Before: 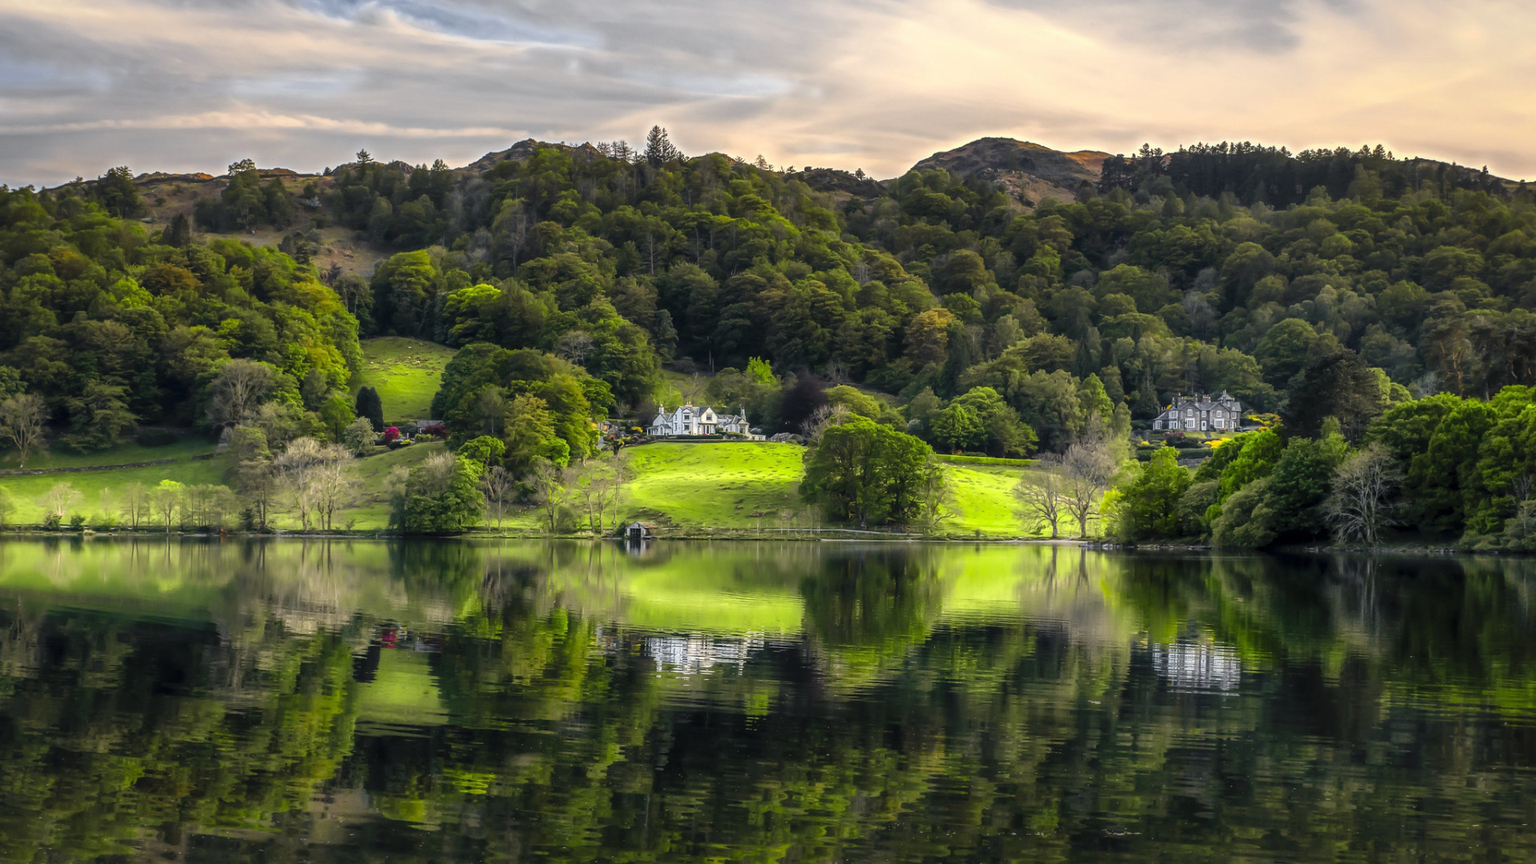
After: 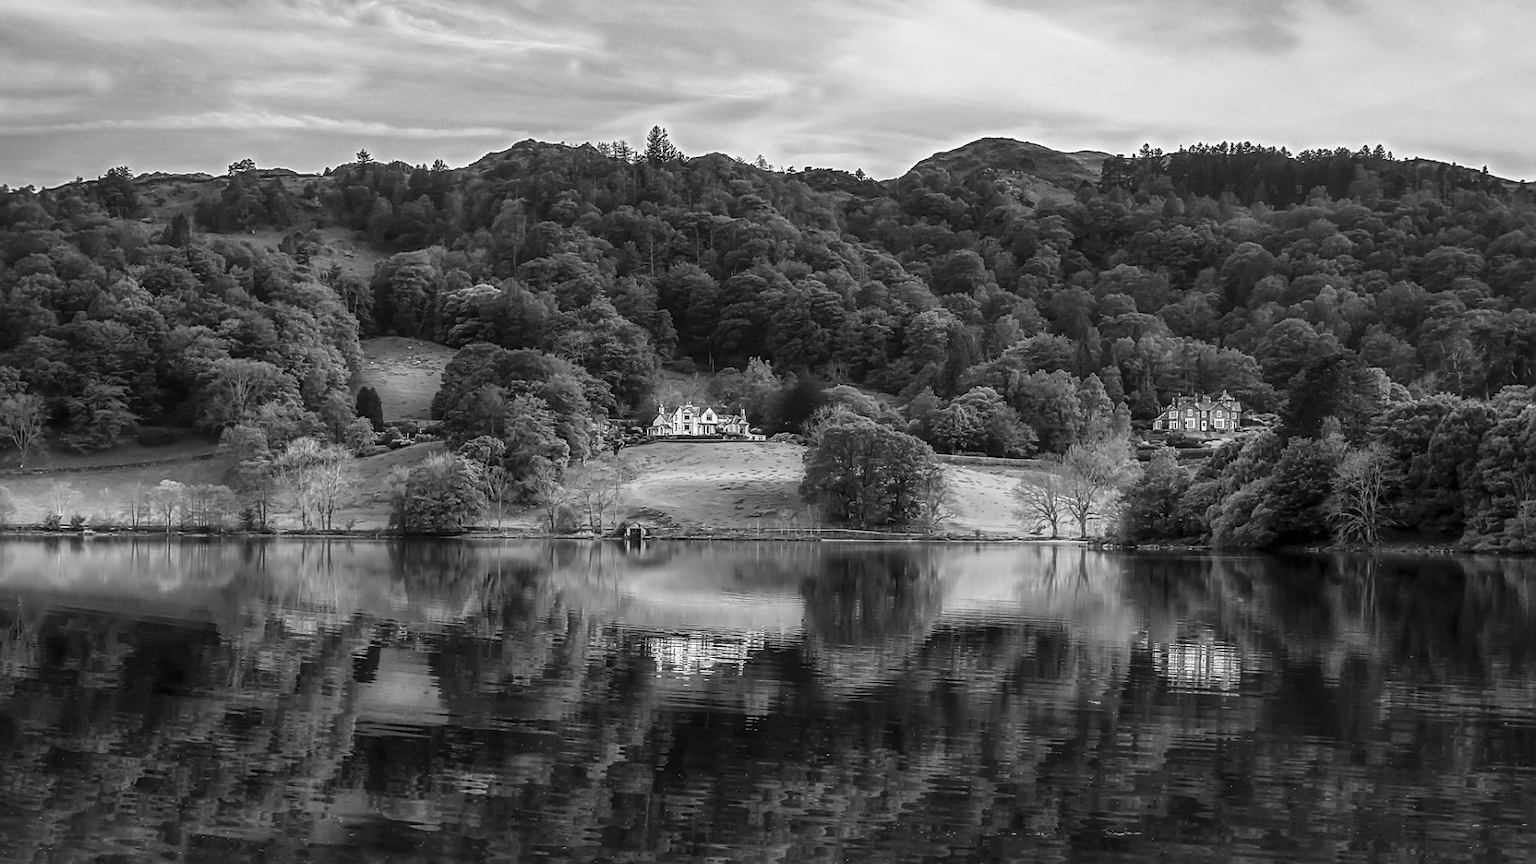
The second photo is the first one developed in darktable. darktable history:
color zones: curves: ch0 [(0, 0.613) (0.01, 0.613) (0.245, 0.448) (0.498, 0.529) (0.642, 0.665) (0.879, 0.777) (0.99, 0.613)]; ch1 [(0, 0) (0.143, 0) (0.286, 0) (0.429, 0) (0.571, 0) (0.714, 0) (0.857, 0)]
sharpen: on, module defaults
